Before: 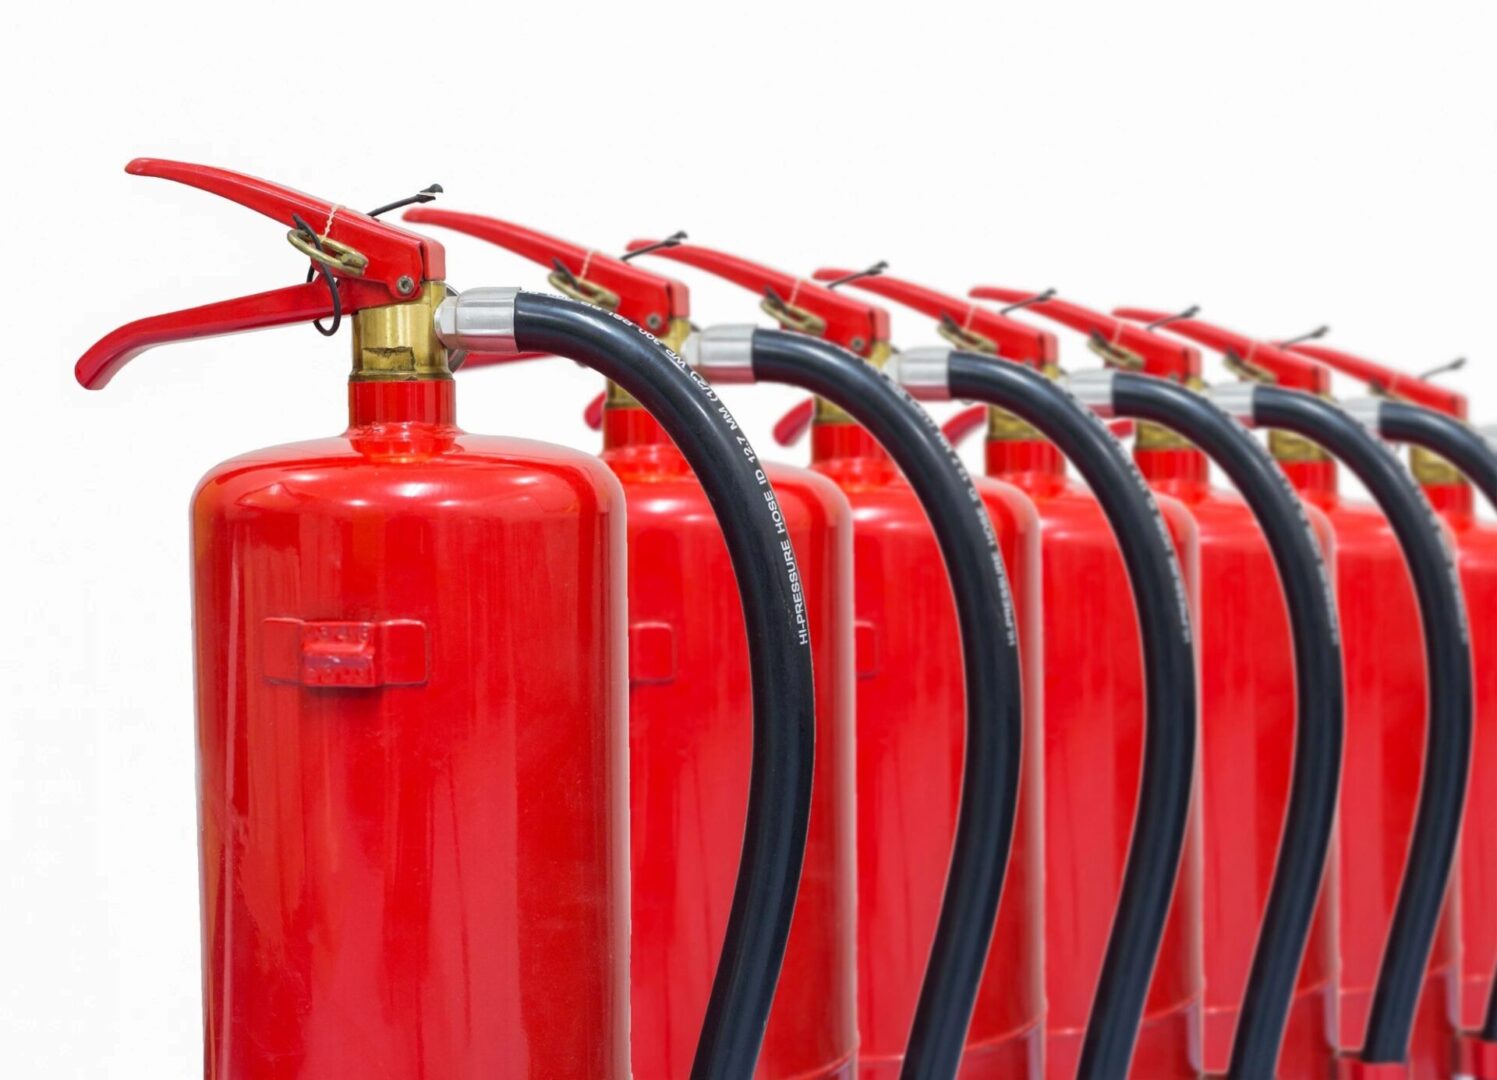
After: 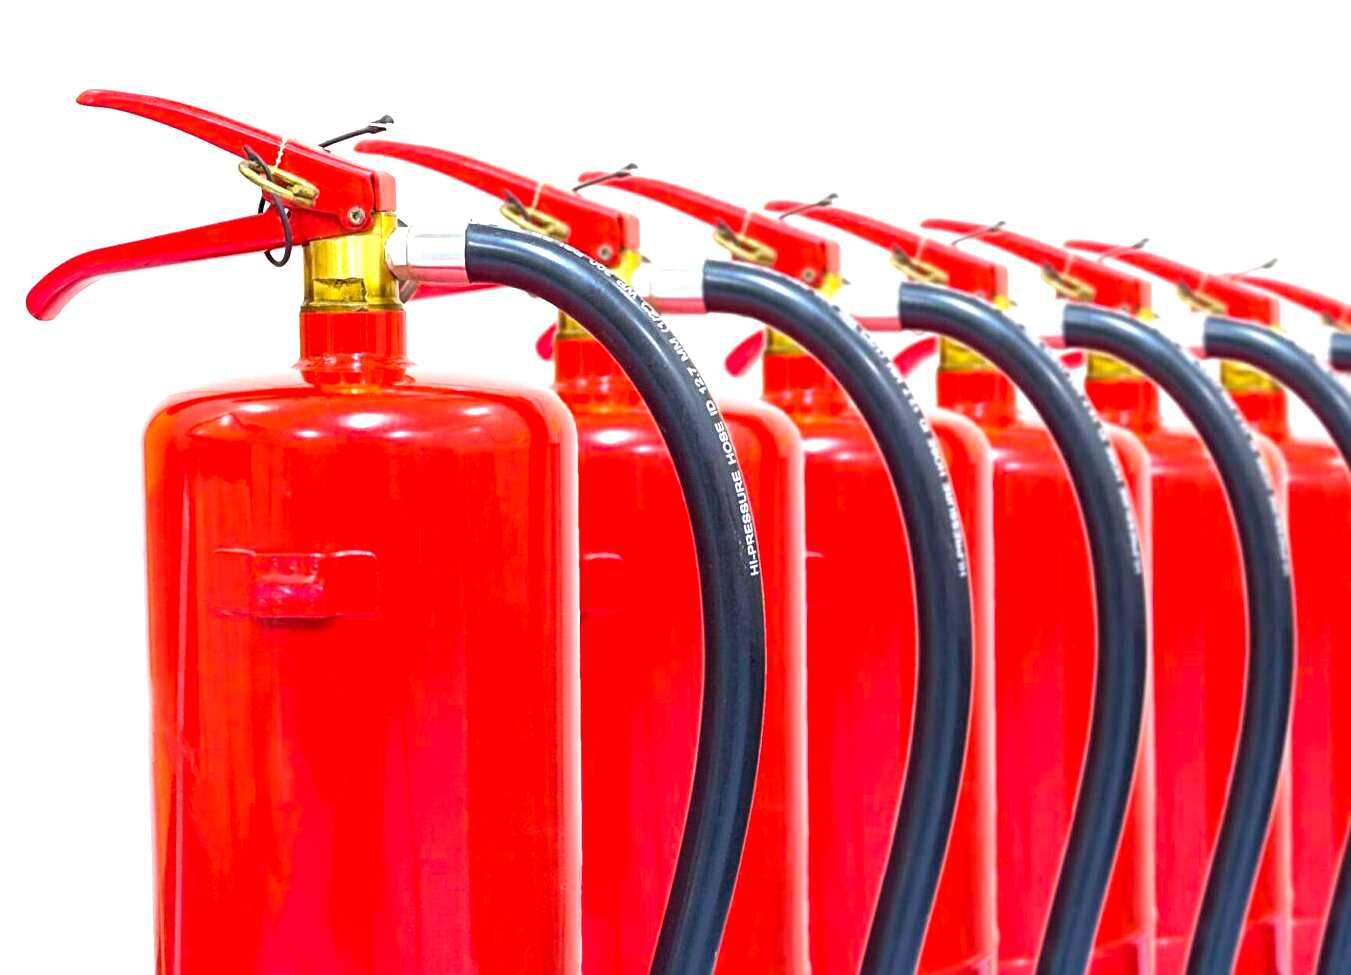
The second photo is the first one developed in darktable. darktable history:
color balance rgb: linear chroma grading › global chroma 13.3%, global vibrance 41.49%
crop: left 3.305%, top 6.436%, right 6.389%, bottom 3.258%
exposure: black level correction 0.001, exposure 1.116 EV, compensate highlight preservation false
sharpen: on, module defaults
